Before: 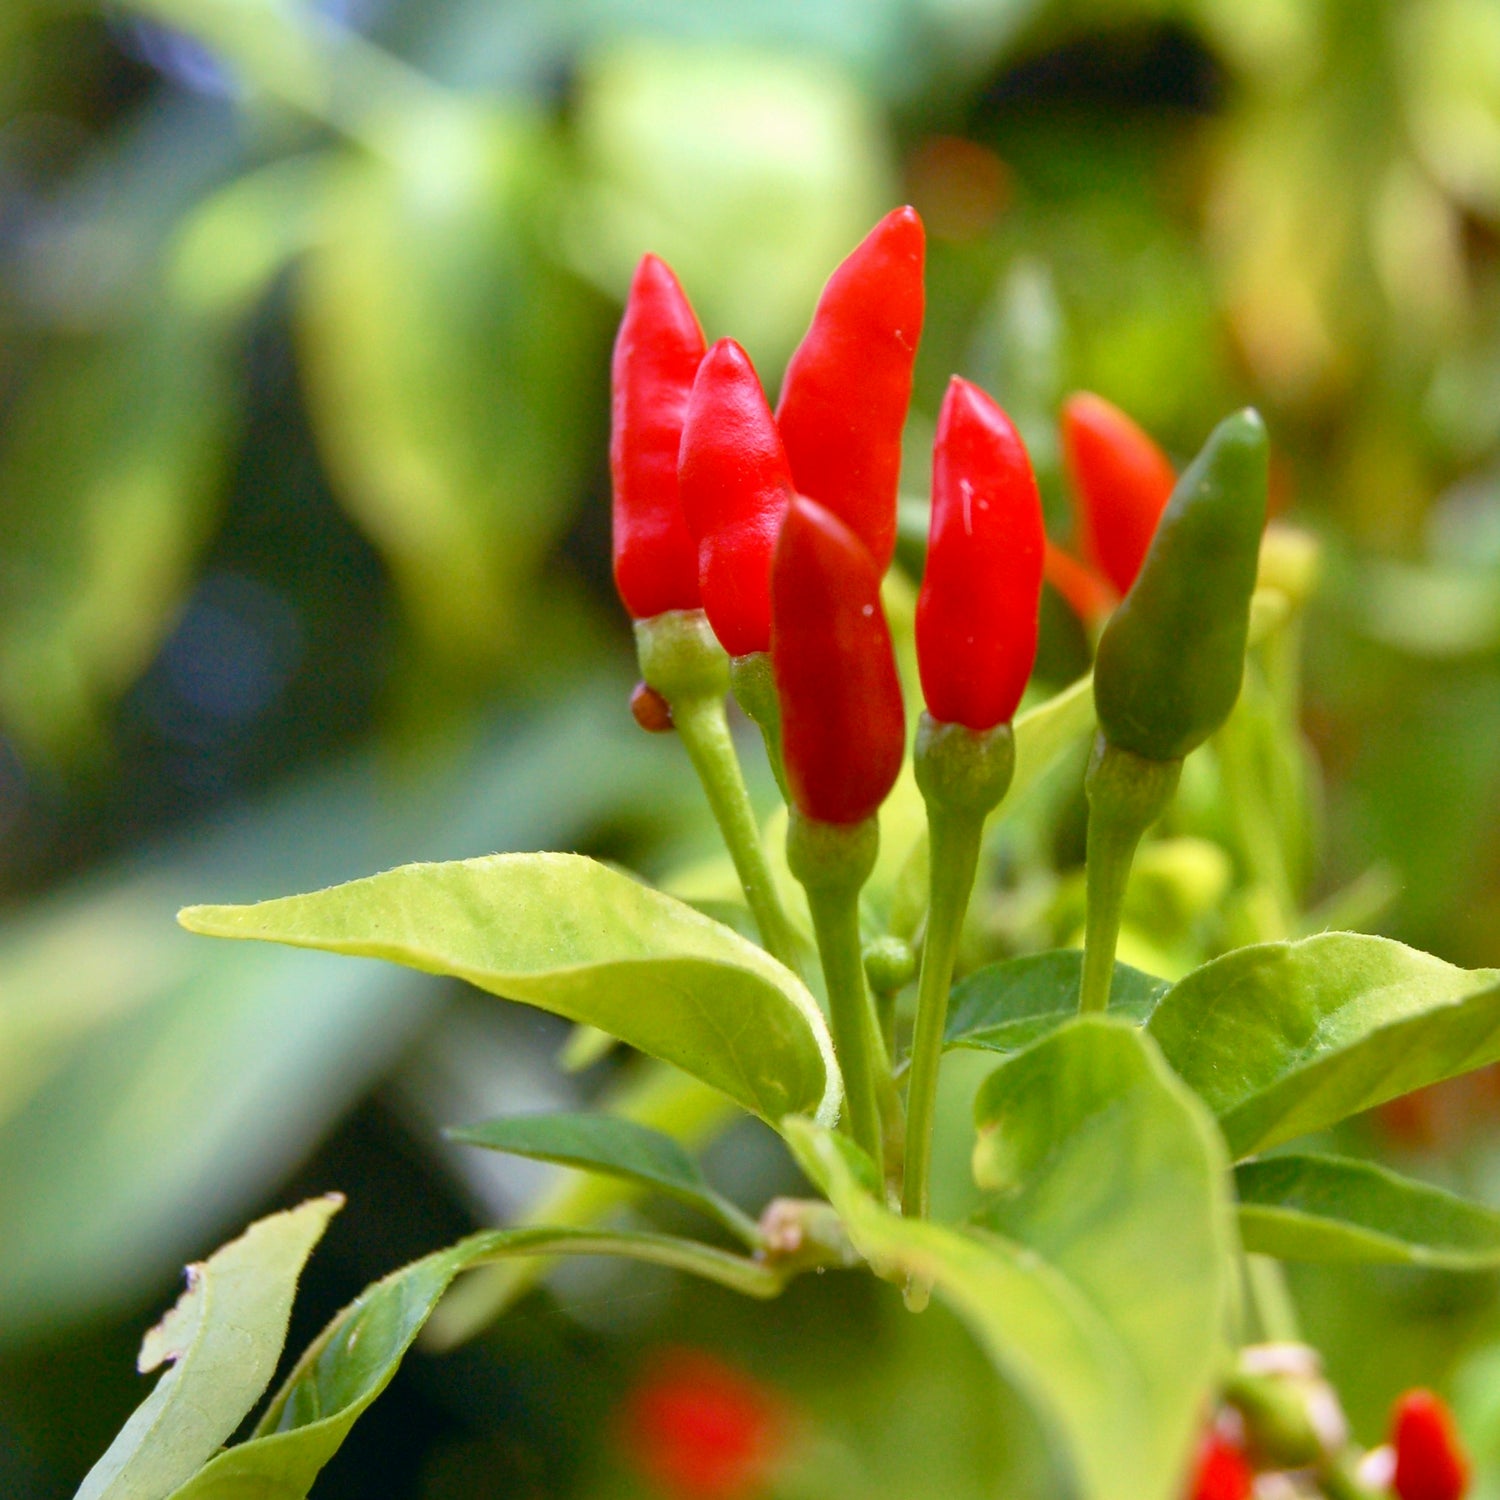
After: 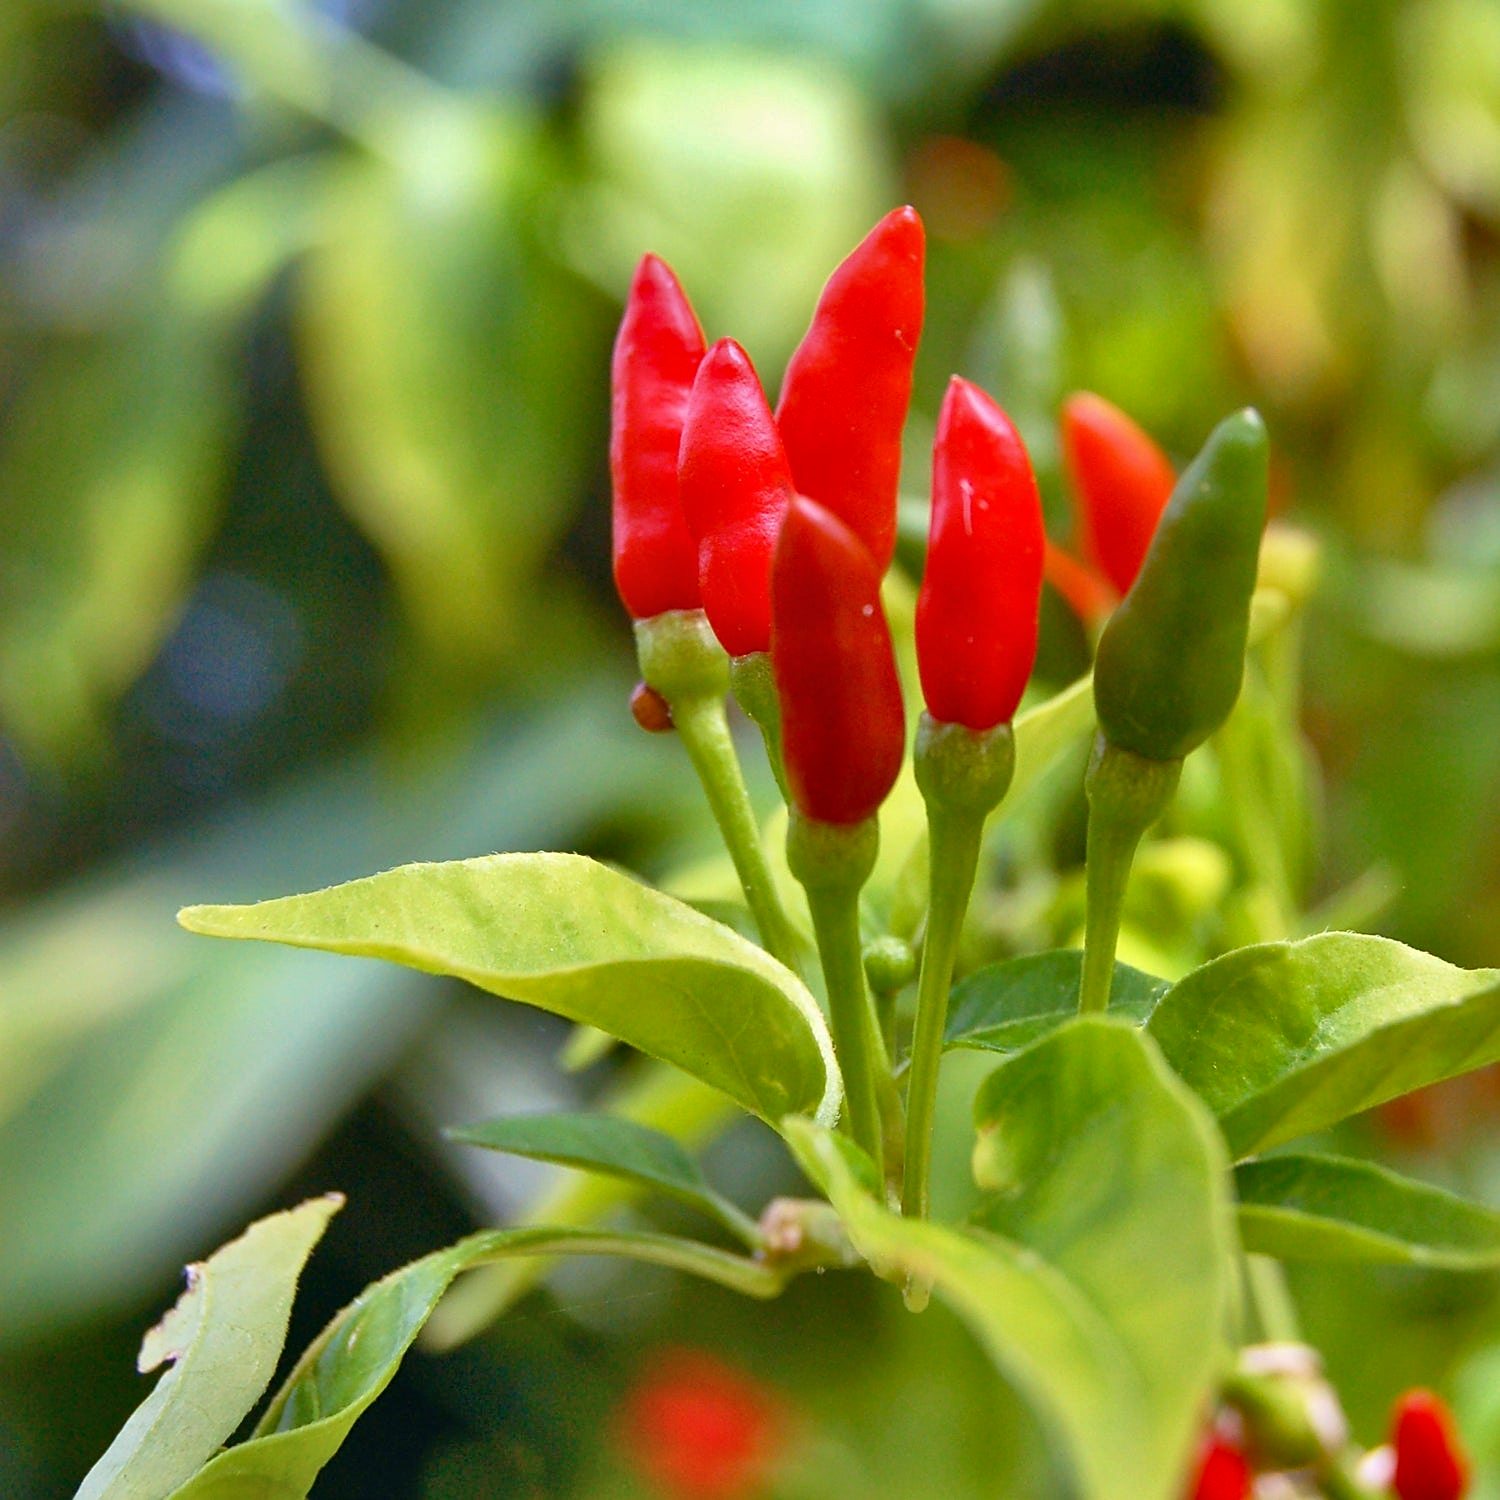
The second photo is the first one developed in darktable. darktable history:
sharpen: on, module defaults
shadows and highlights: shadows 75, highlights -60.85, soften with gaussian
